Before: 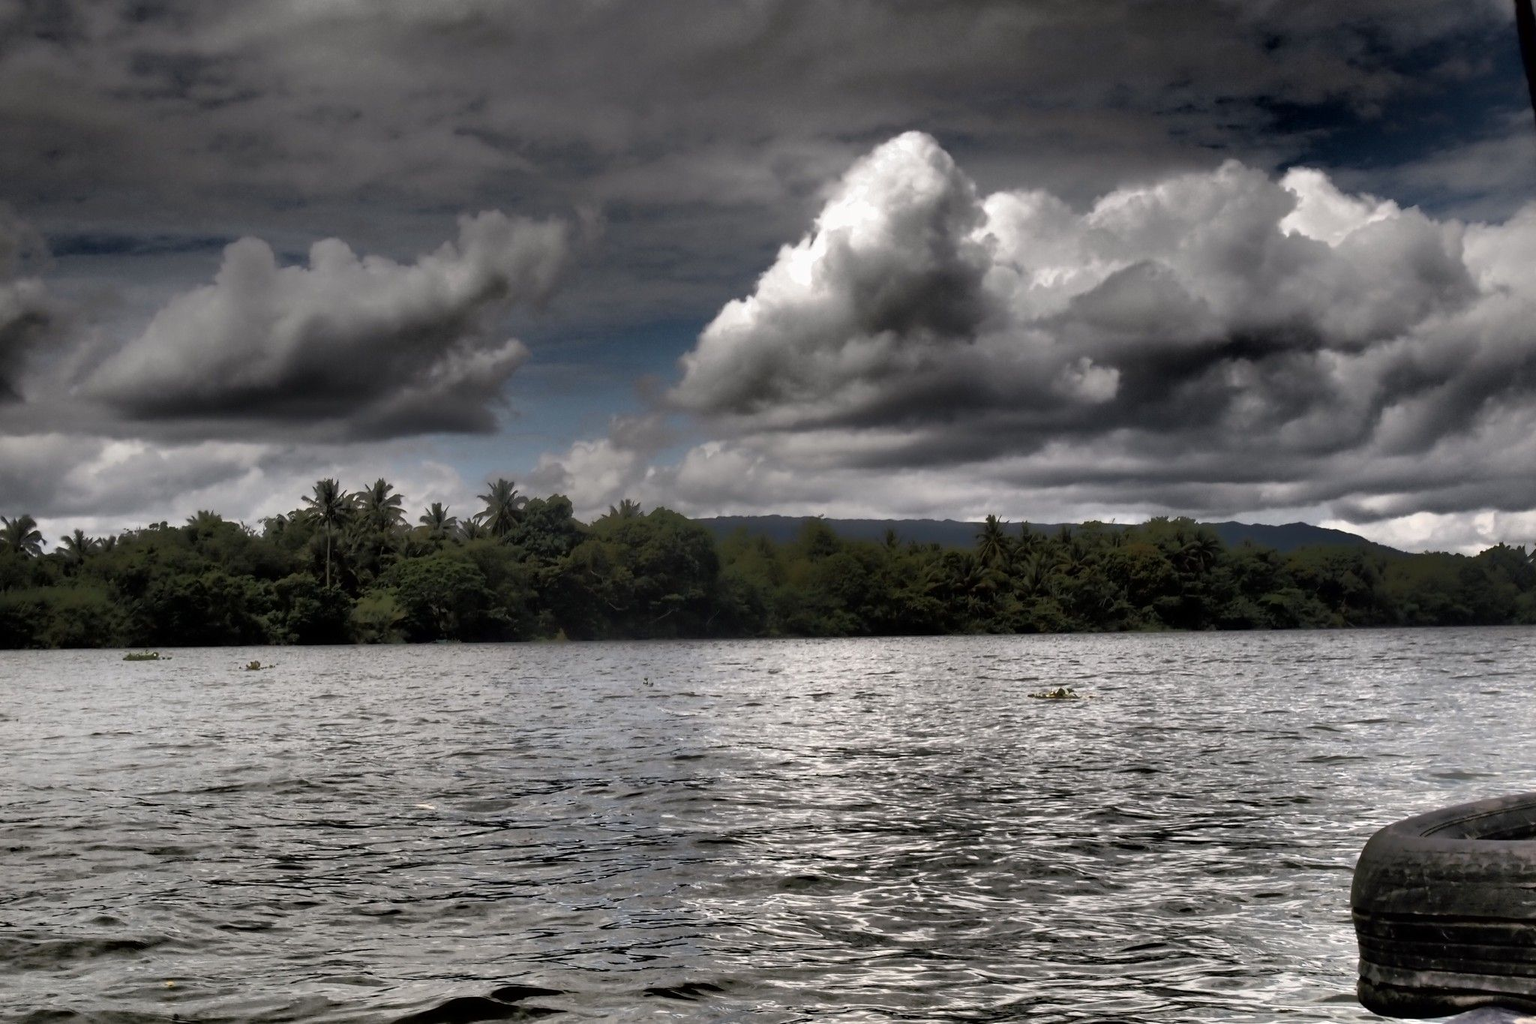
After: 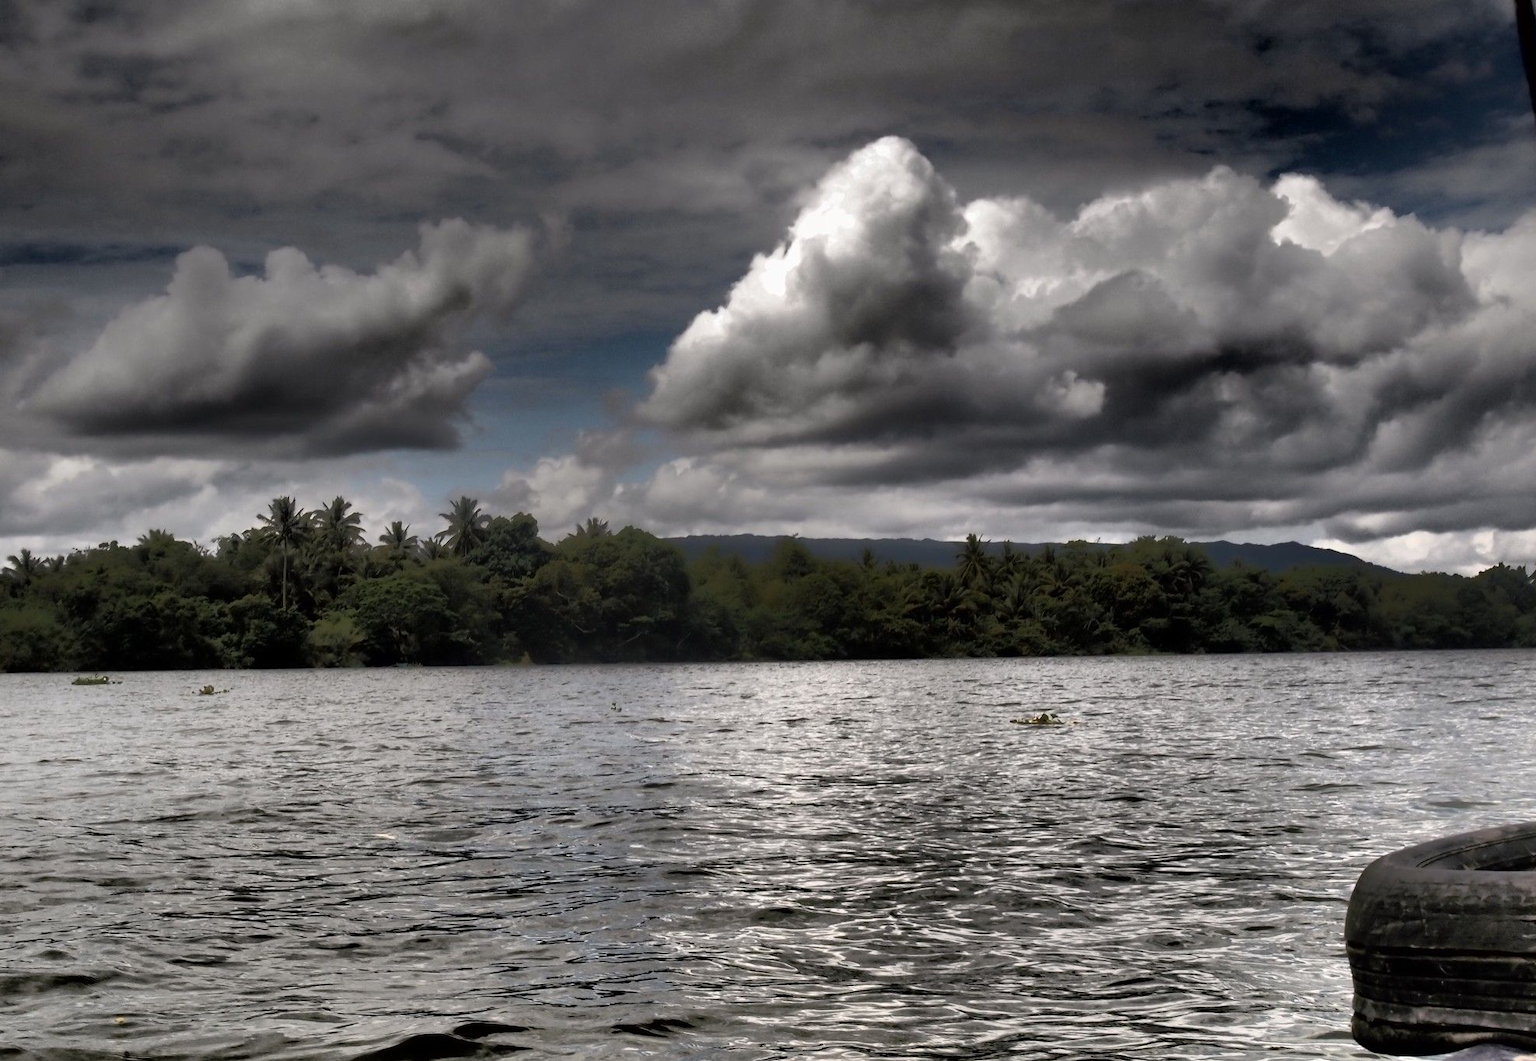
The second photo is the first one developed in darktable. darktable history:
crop and rotate: left 3.526%
